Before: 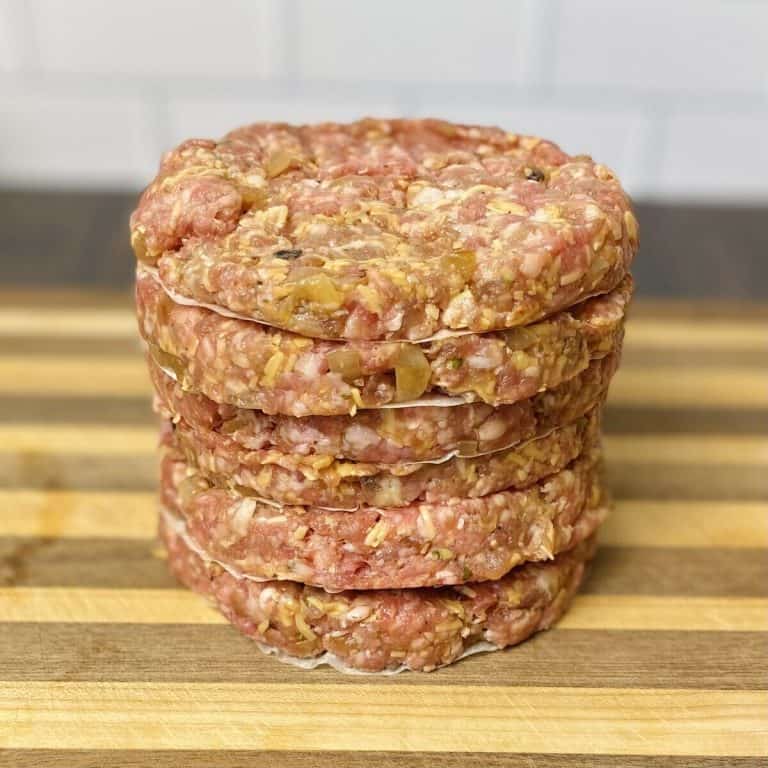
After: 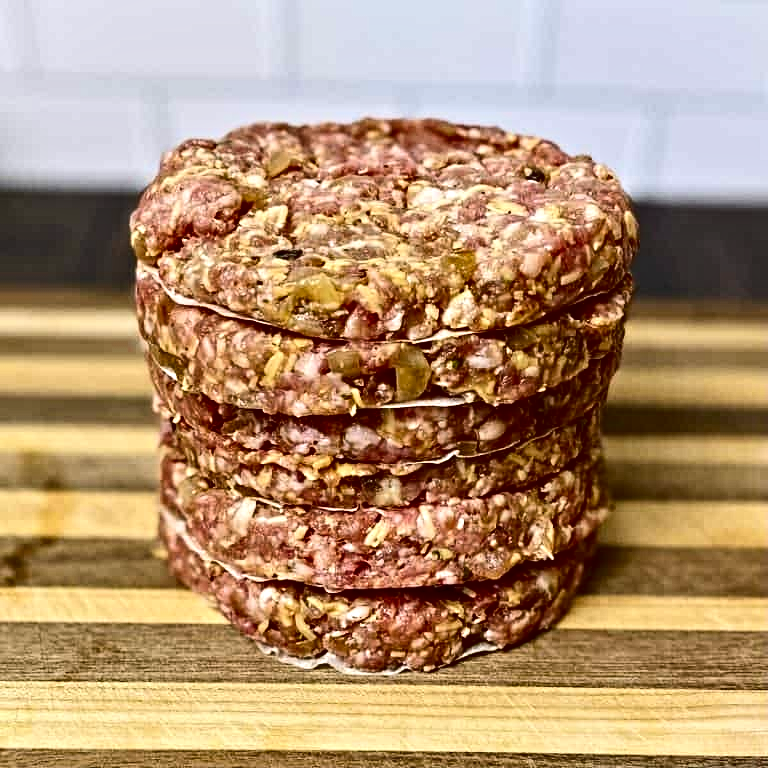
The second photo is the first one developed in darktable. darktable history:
contrast equalizer: y [[0.5, 0.542, 0.583, 0.625, 0.667, 0.708], [0.5 ×6], [0.5 ×6], [0 ×6], [0 ×6]]
contrast brightness saturation: contrast 0.236, brightness -0.244, saturation 0.148
color calibration: illuminant as shot in camera, x 0.358, y 0.373, temperature 4628.91 K
